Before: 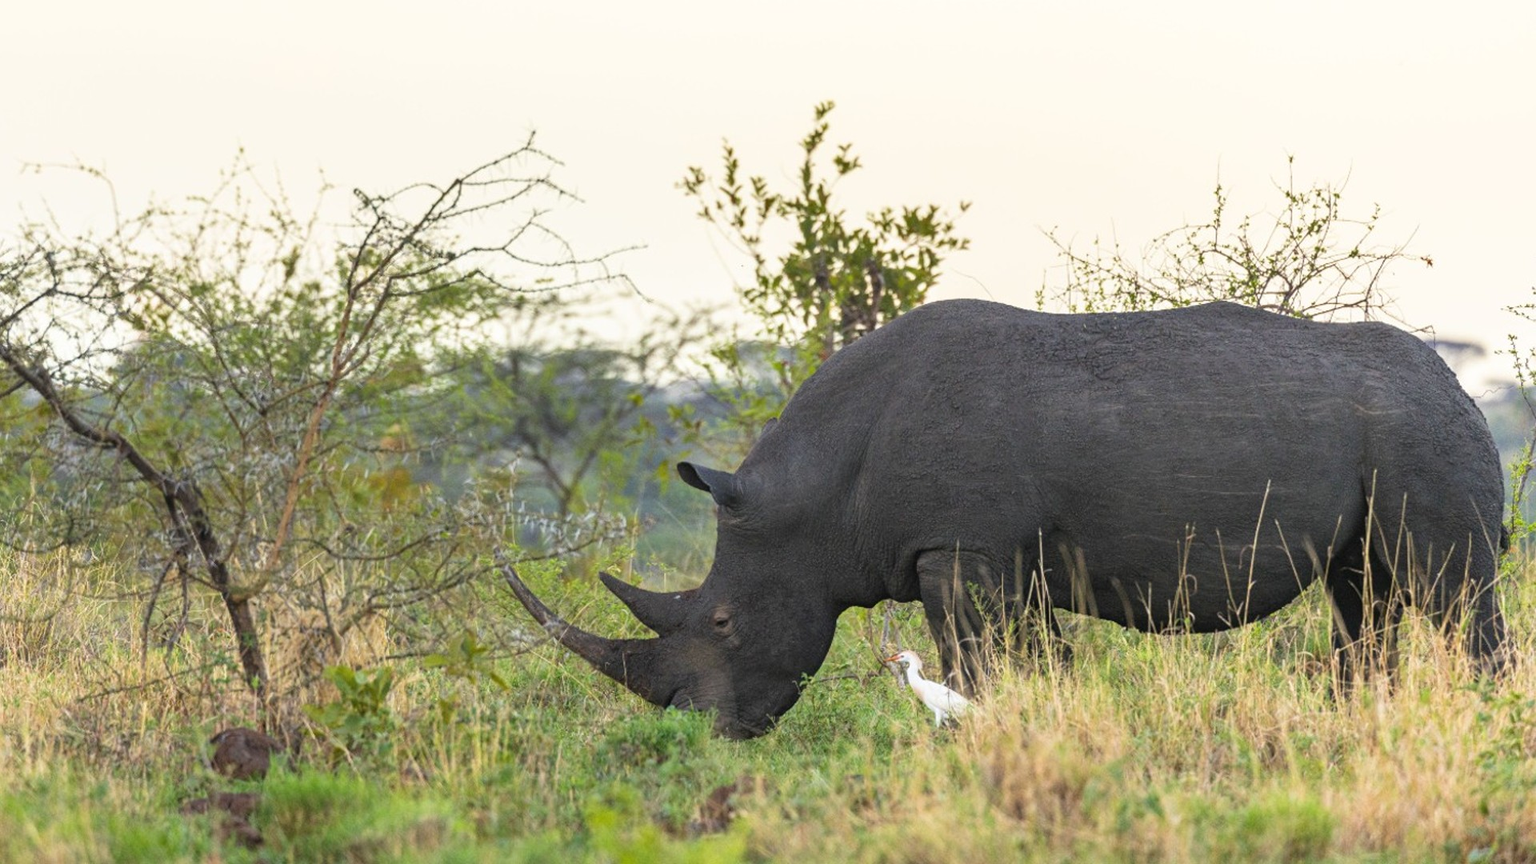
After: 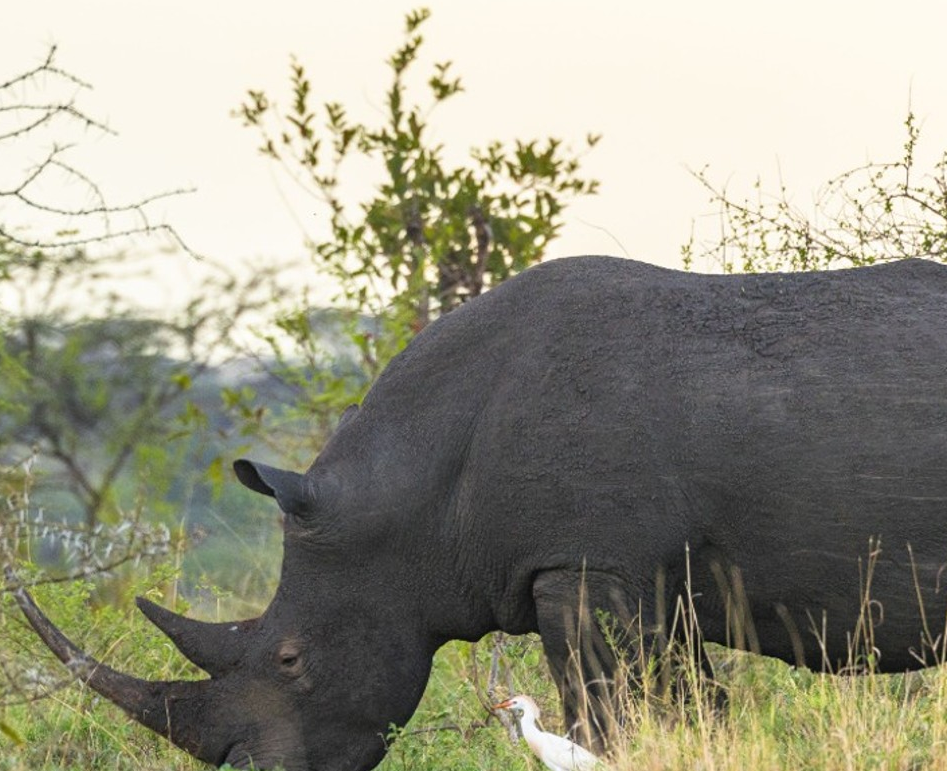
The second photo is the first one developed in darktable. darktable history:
crop: left 31.944%, top 10.957%, right 18.715%, bottom 17.586%
